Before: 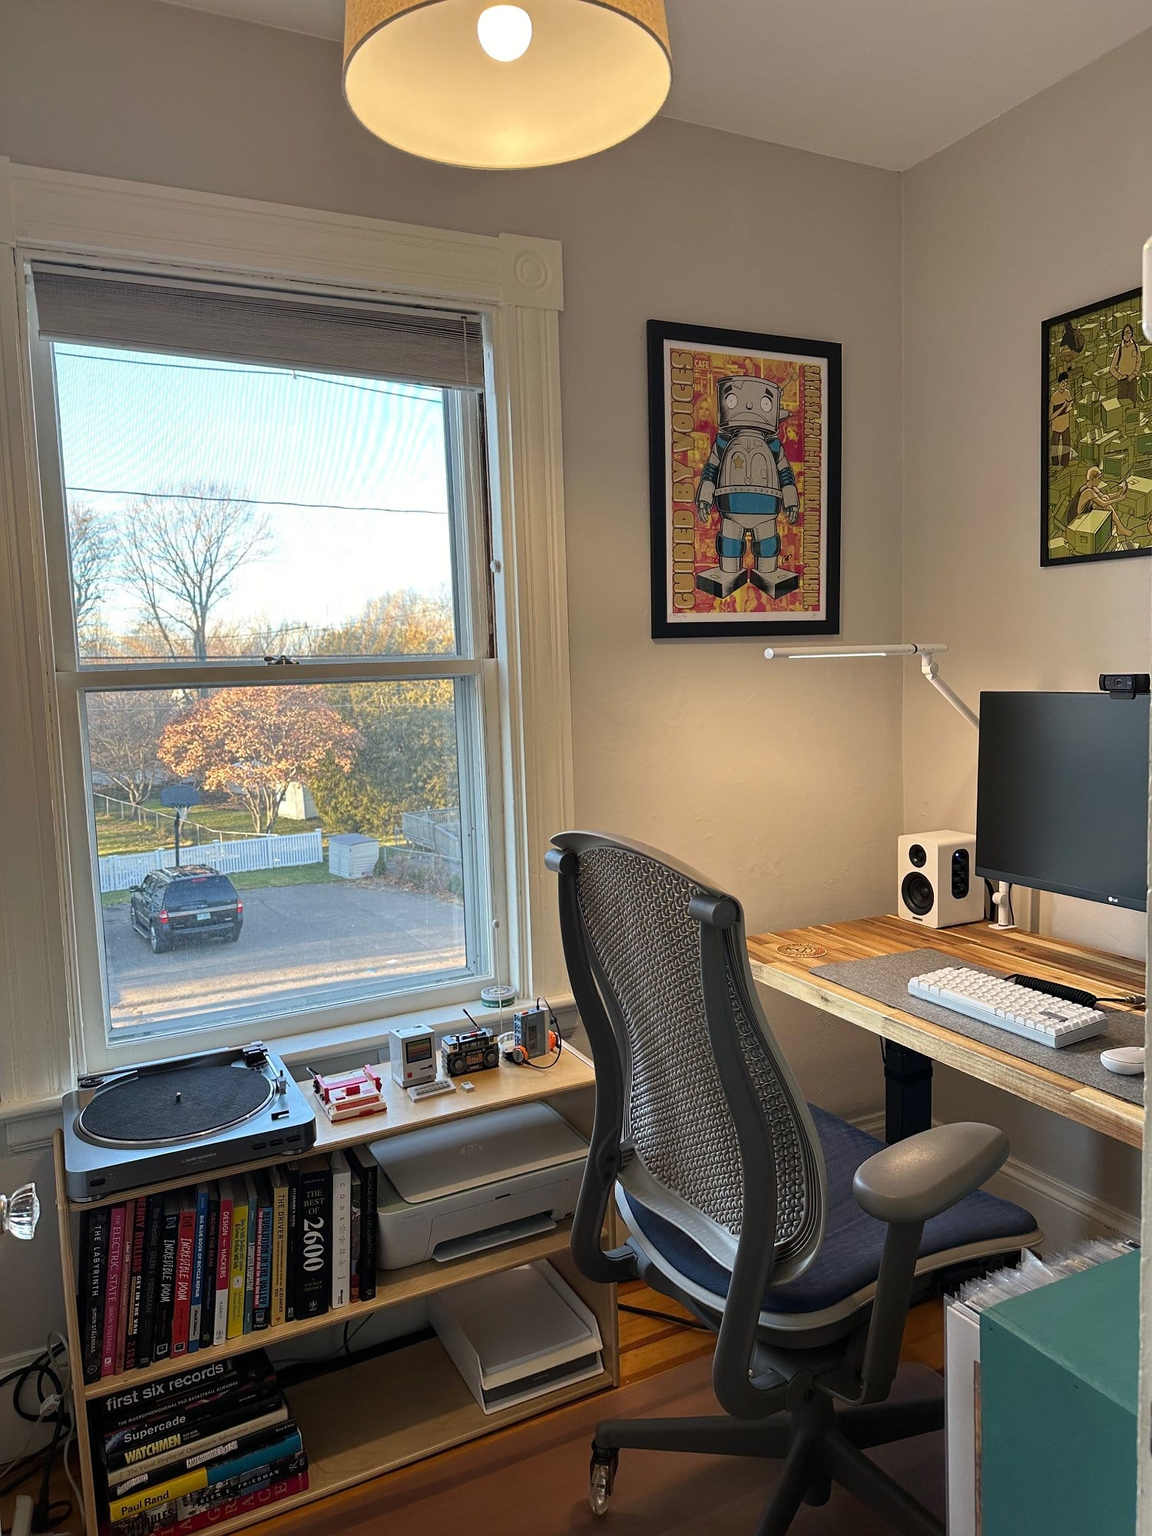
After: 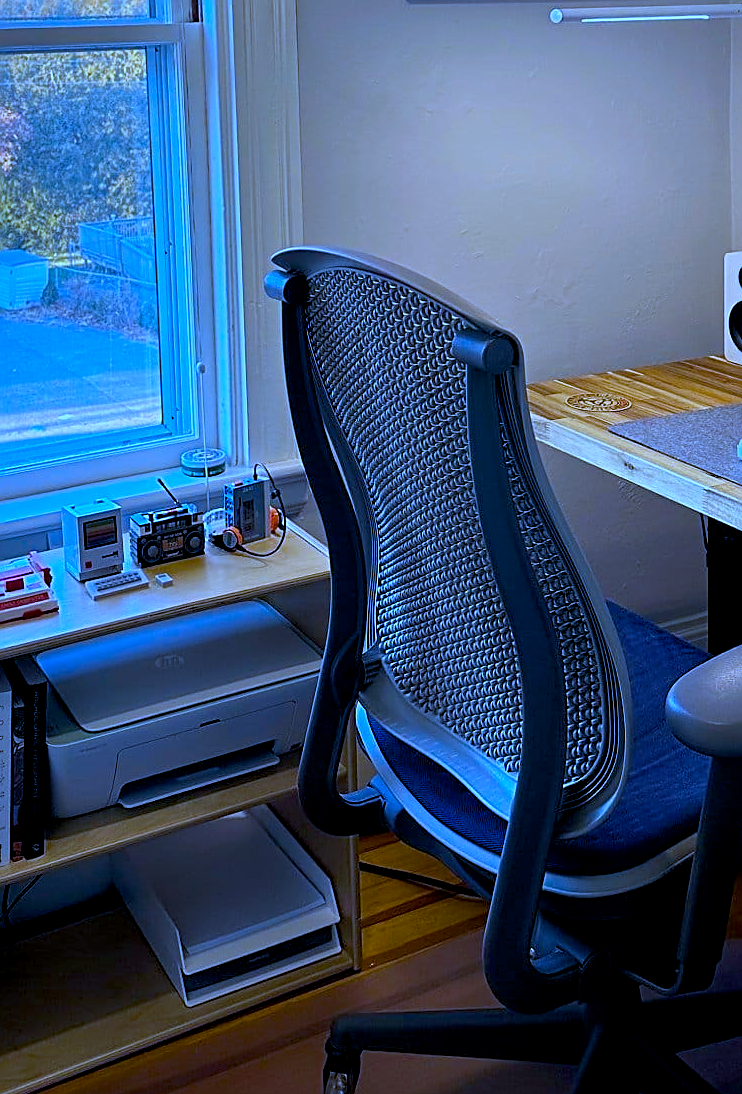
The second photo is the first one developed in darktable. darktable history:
color balance rgb: linear chroma grading › global chroma 15%, perceptual saturation grading › global saturation 30%
sharpen: on, module defaults
exposure: black level correction 0.009, exposure -0.159 EV, compensate highlight preservation false
crop: left 29.672%, top 41.786%, right 20.851%, bottom 3.487%
white balance: red 0.766, blue 1.537
